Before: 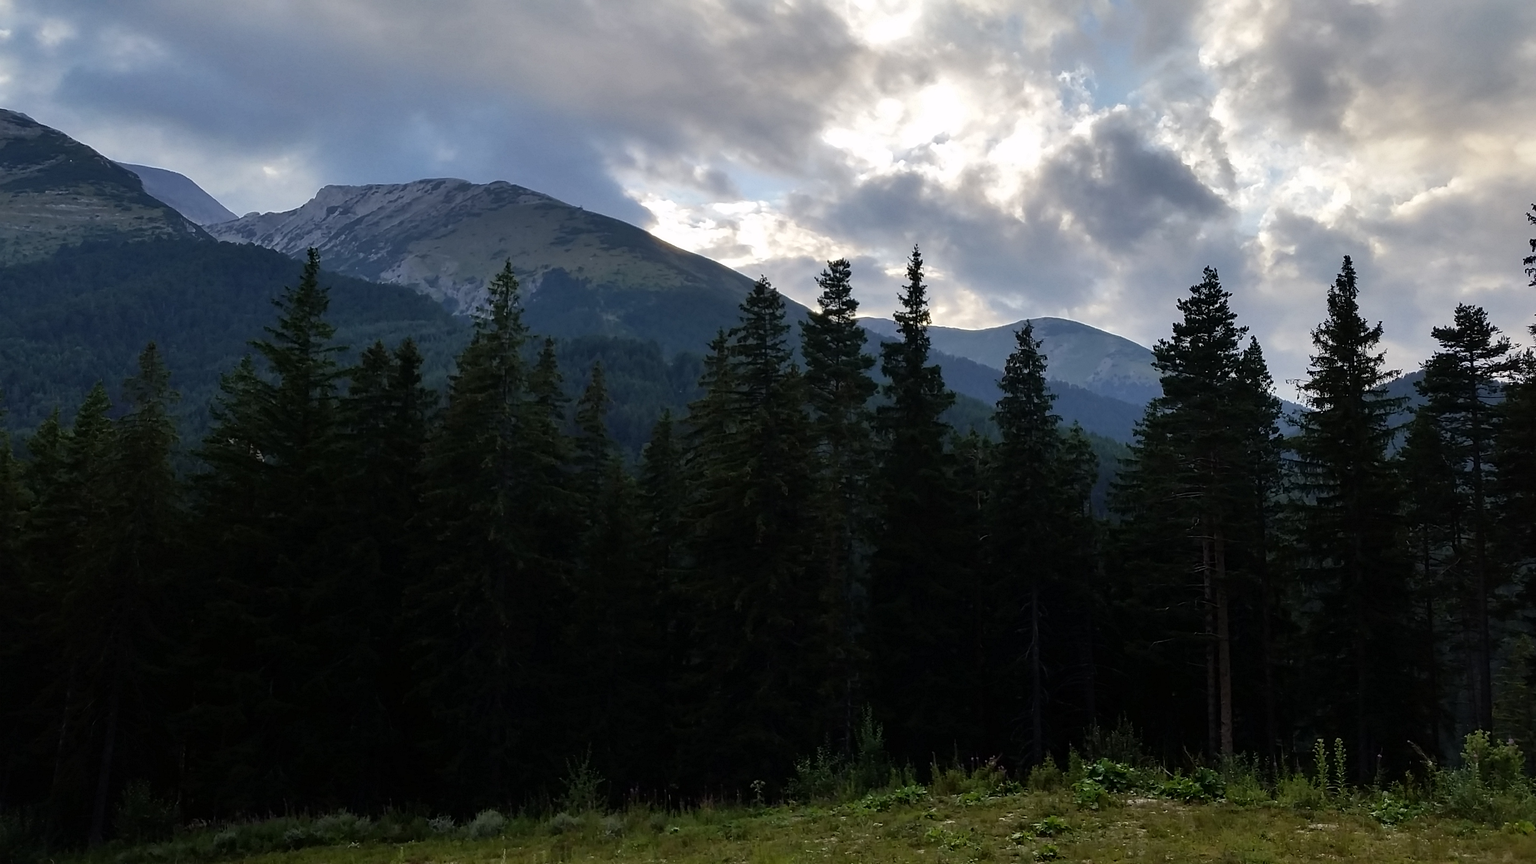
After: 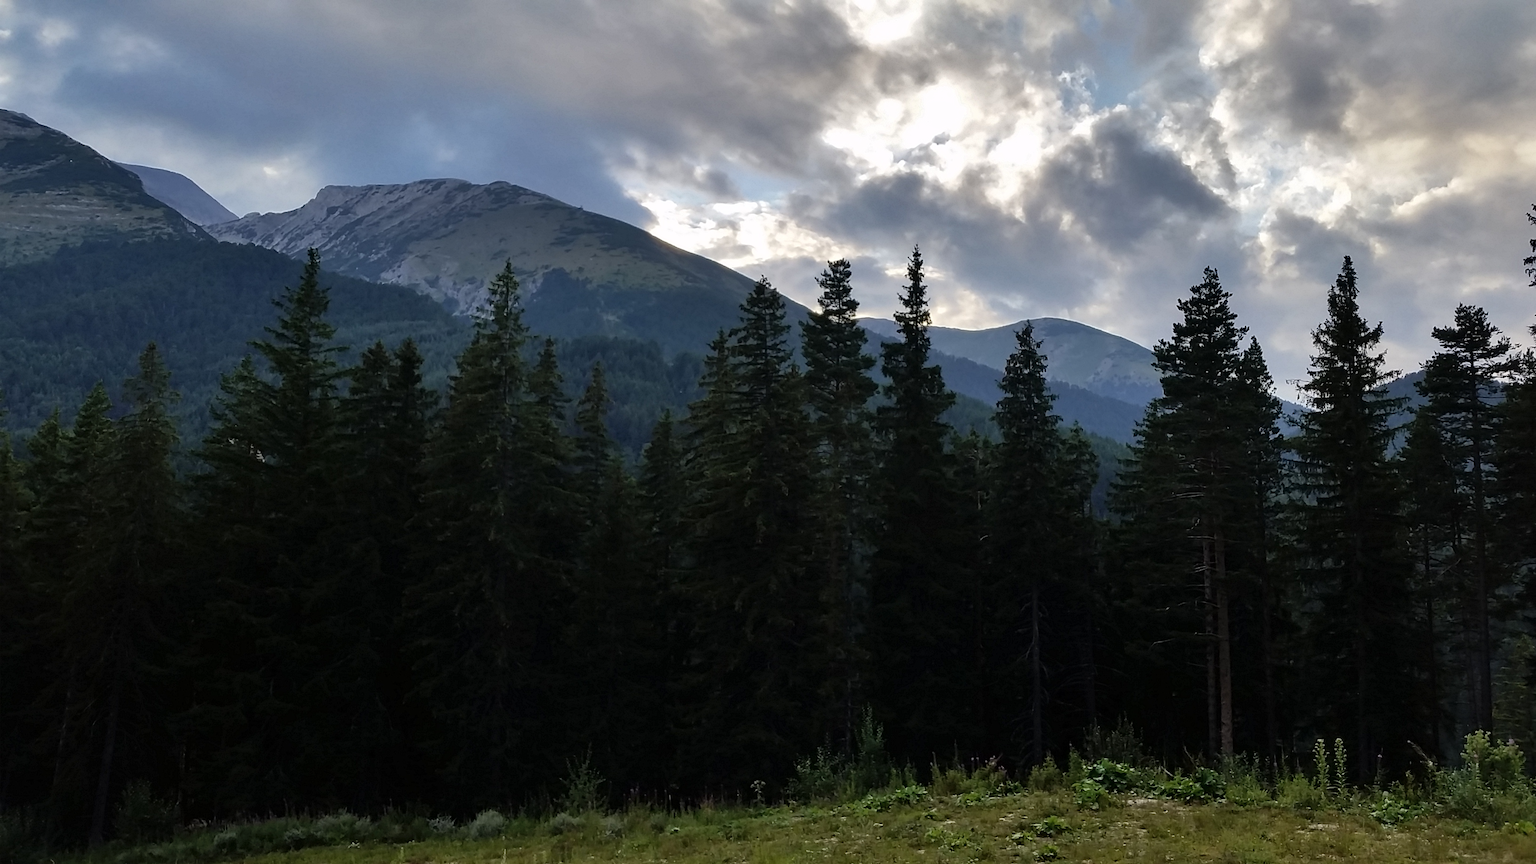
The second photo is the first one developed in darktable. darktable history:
shadows and highlights: shadows 33.71, highlights -47.73, compress 49.76%, soften with gaussian
